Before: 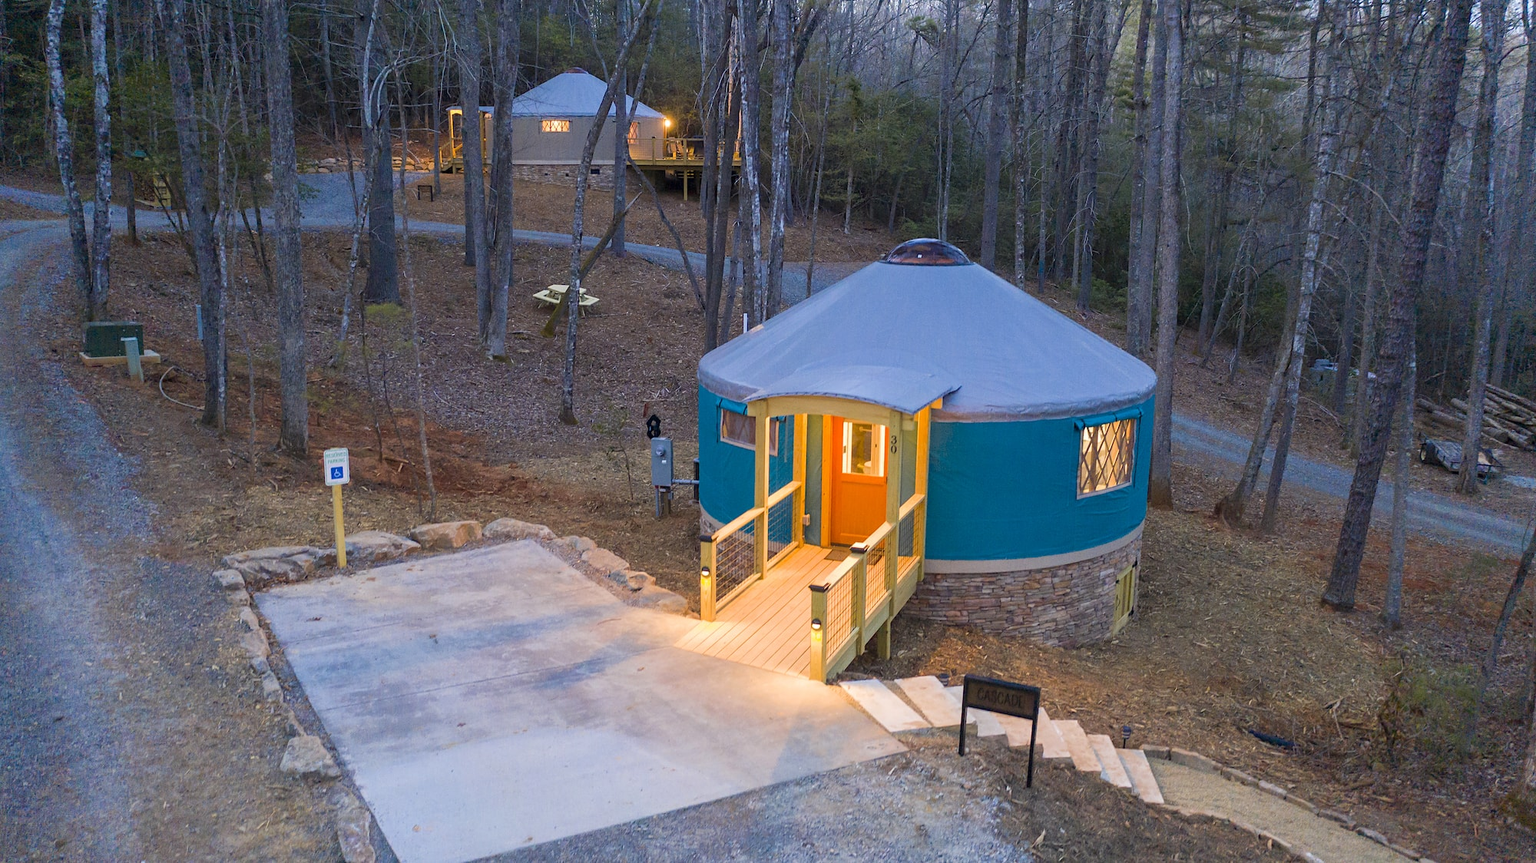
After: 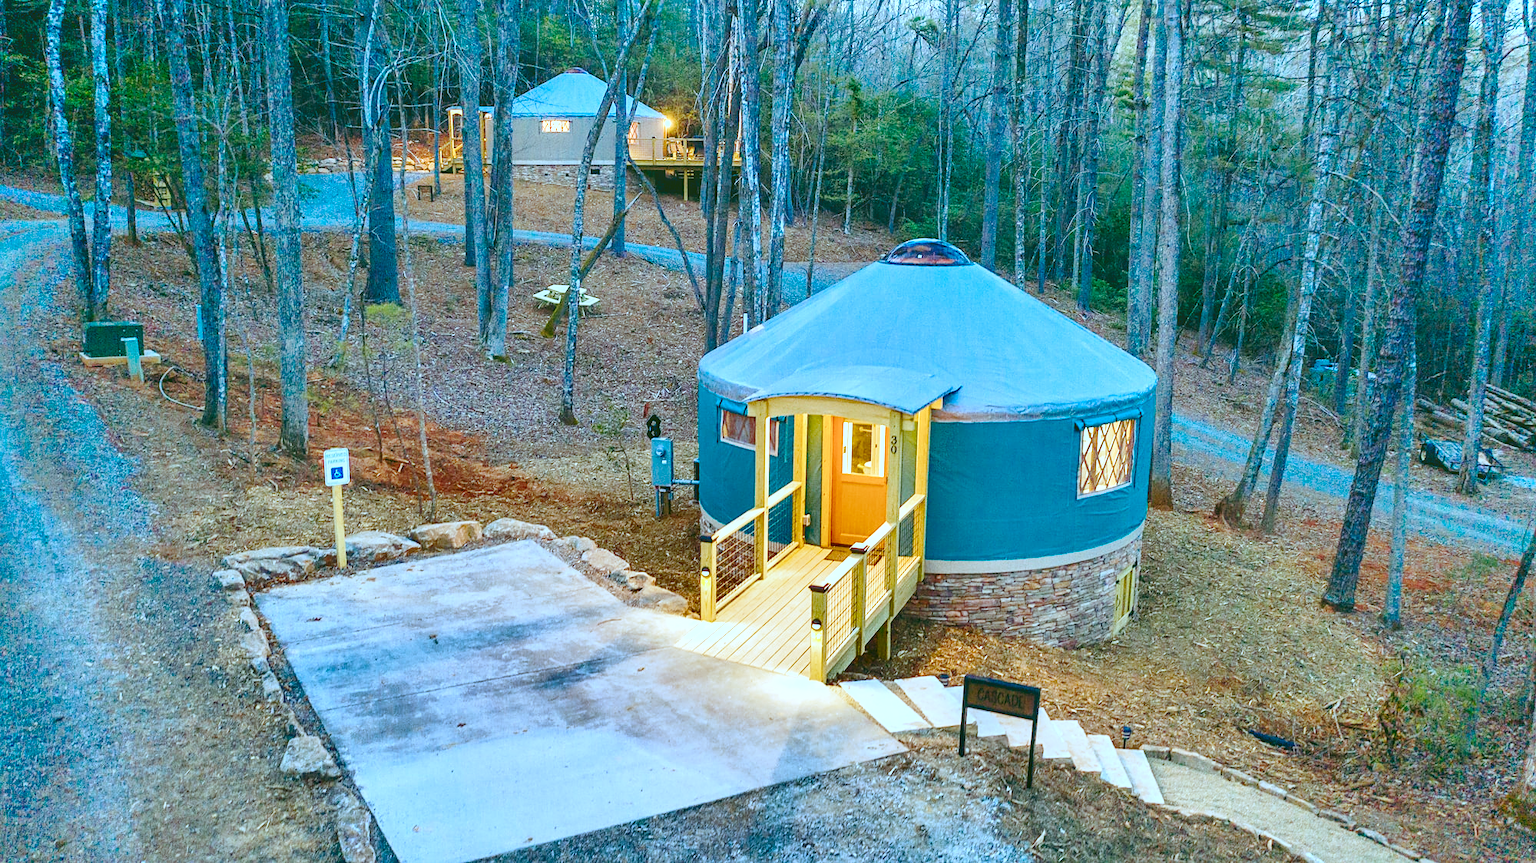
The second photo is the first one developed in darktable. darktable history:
base curve: curves: ch0 [(0, 0.007) (0.028, 0.063) (0.121, 0.311) (0.46, 0.743) (0.859, 0.957) (1, 1)], preserve colors none
exposure: exposure 0.6 EV, compensate highlight preservation false
rgb curve: curves: ch0 [(0.123, 0.061) (0.995, 0.887)]; ch1 [(0.06, 0.116) (1, 0.906)]; ch2 [(0, 0) (0.824, 0.69) (1, 1)], mode RGB, independent channels, compensate middle gray true
color correction: highlights a* -9.35, highlights b* -23.15
shadows and highlights: radius 108.52, shadows 40.68, highlights -72.88, low approximation 0.01, soften with gaussian
sharpen: amount 0.2
color balance rgb: perceptual saturation grading › global saturation 20%, perceptual saturation grading › highlights -25%, perceptual saturation grading › shadows 50%
local contrast: on, module defaults
